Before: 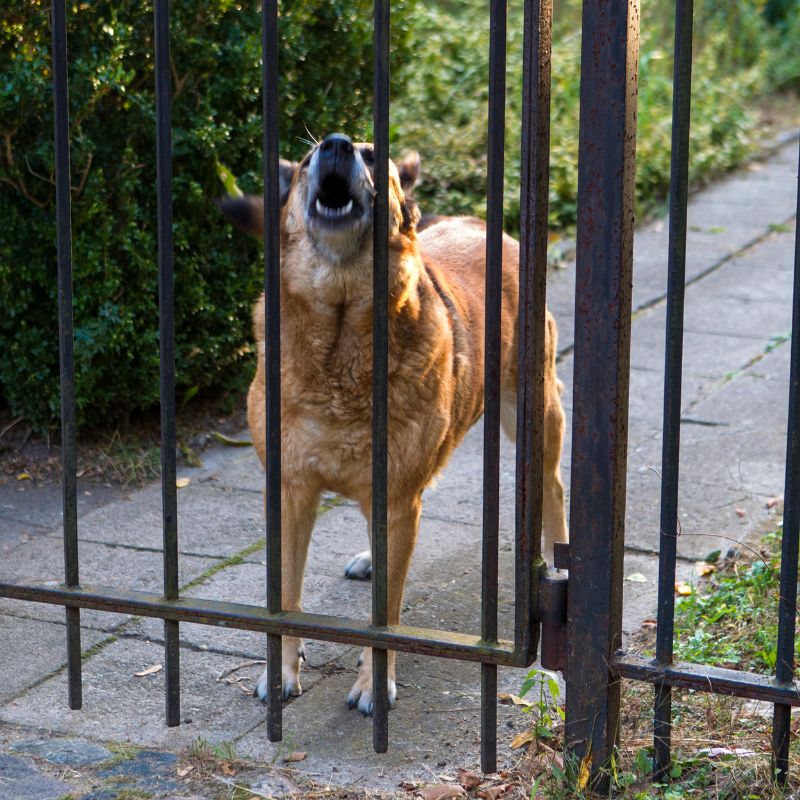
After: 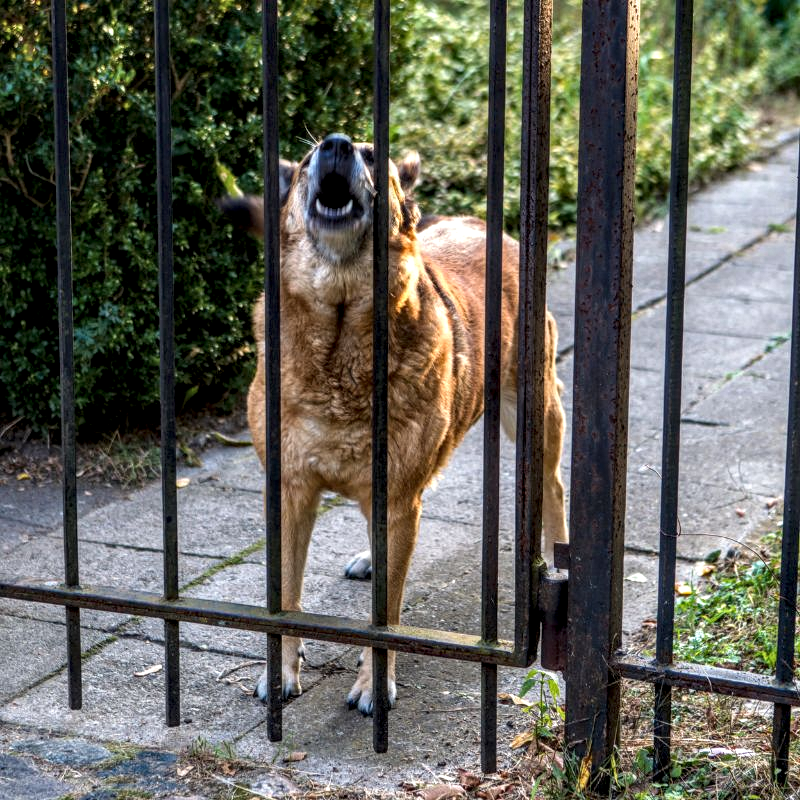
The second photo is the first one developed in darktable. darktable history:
local contrast: highlights 5%, shadows 1%, detail 182%
